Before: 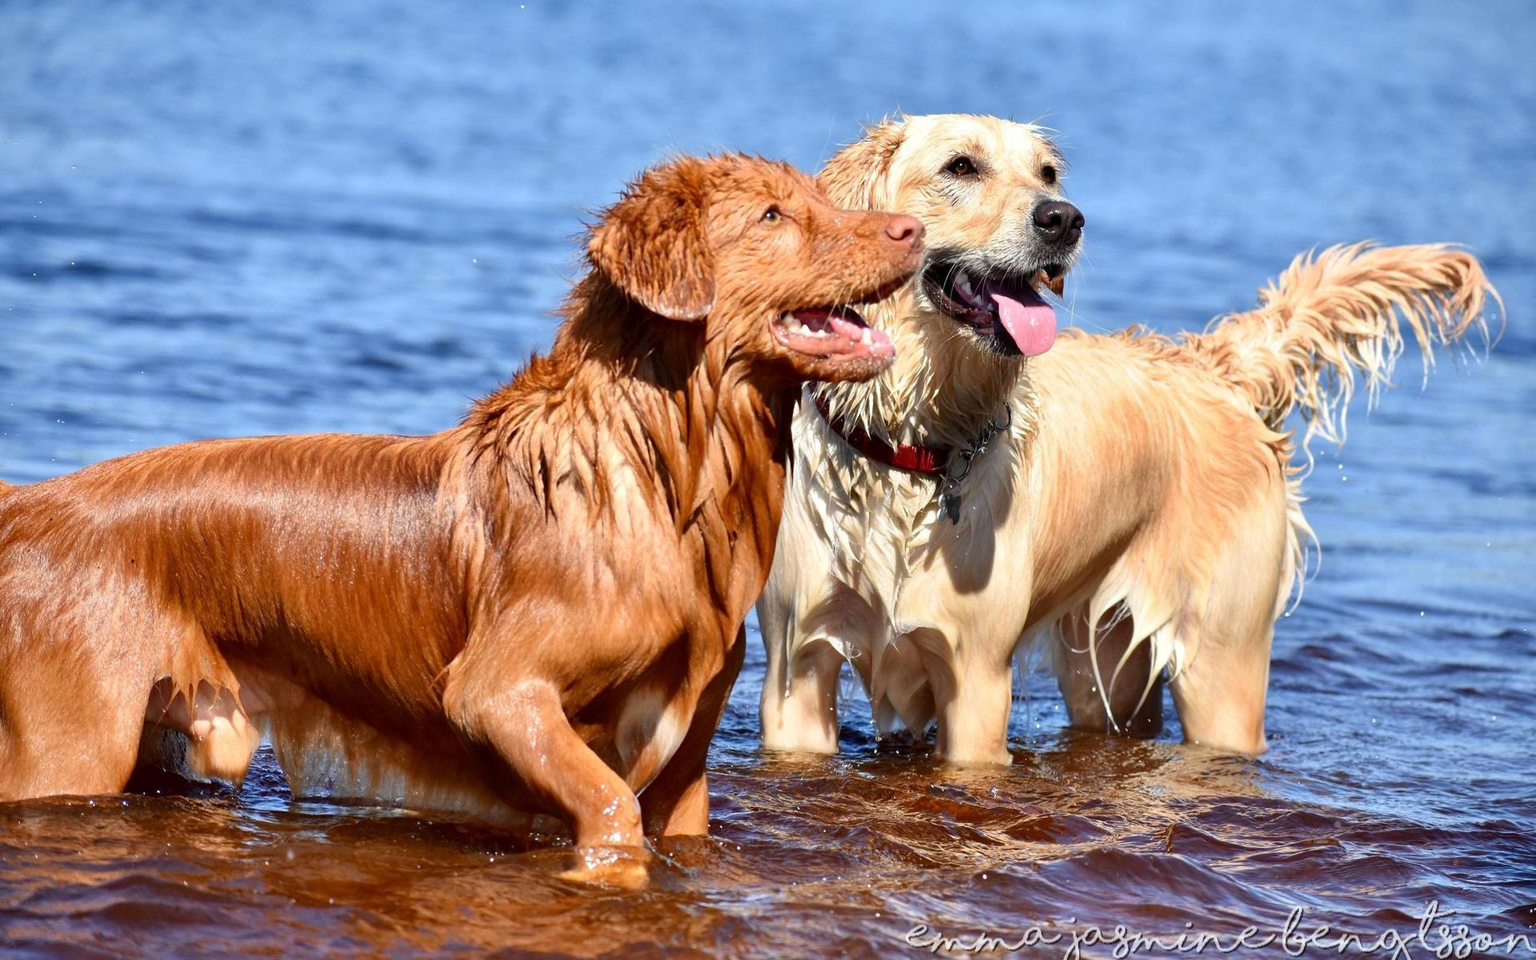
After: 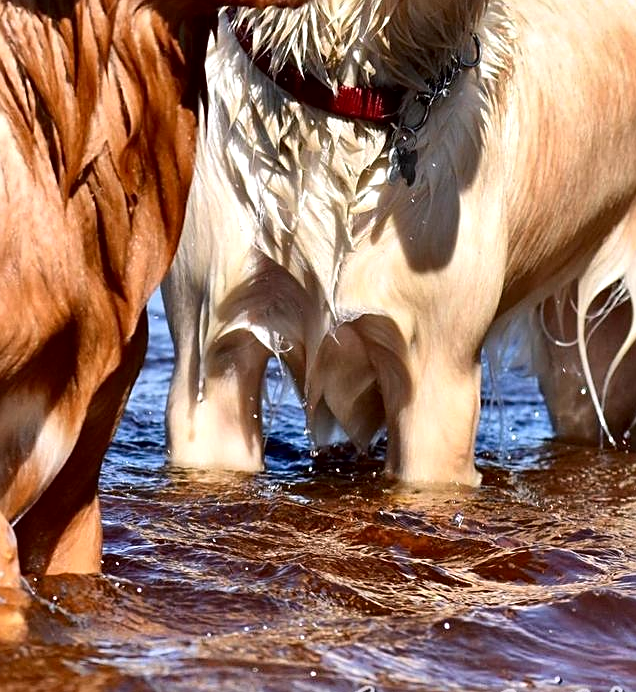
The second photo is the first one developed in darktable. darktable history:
sharpen: on, module defaults
white balance: red 1.009, blue 1.027
crop: left 40.878%, top 39.176%, right 25.993%, bottom 3.081%
local contrast: mode bilateral grid, contrast 25, coarseness 60, detail 151%, midtone range 0.2
